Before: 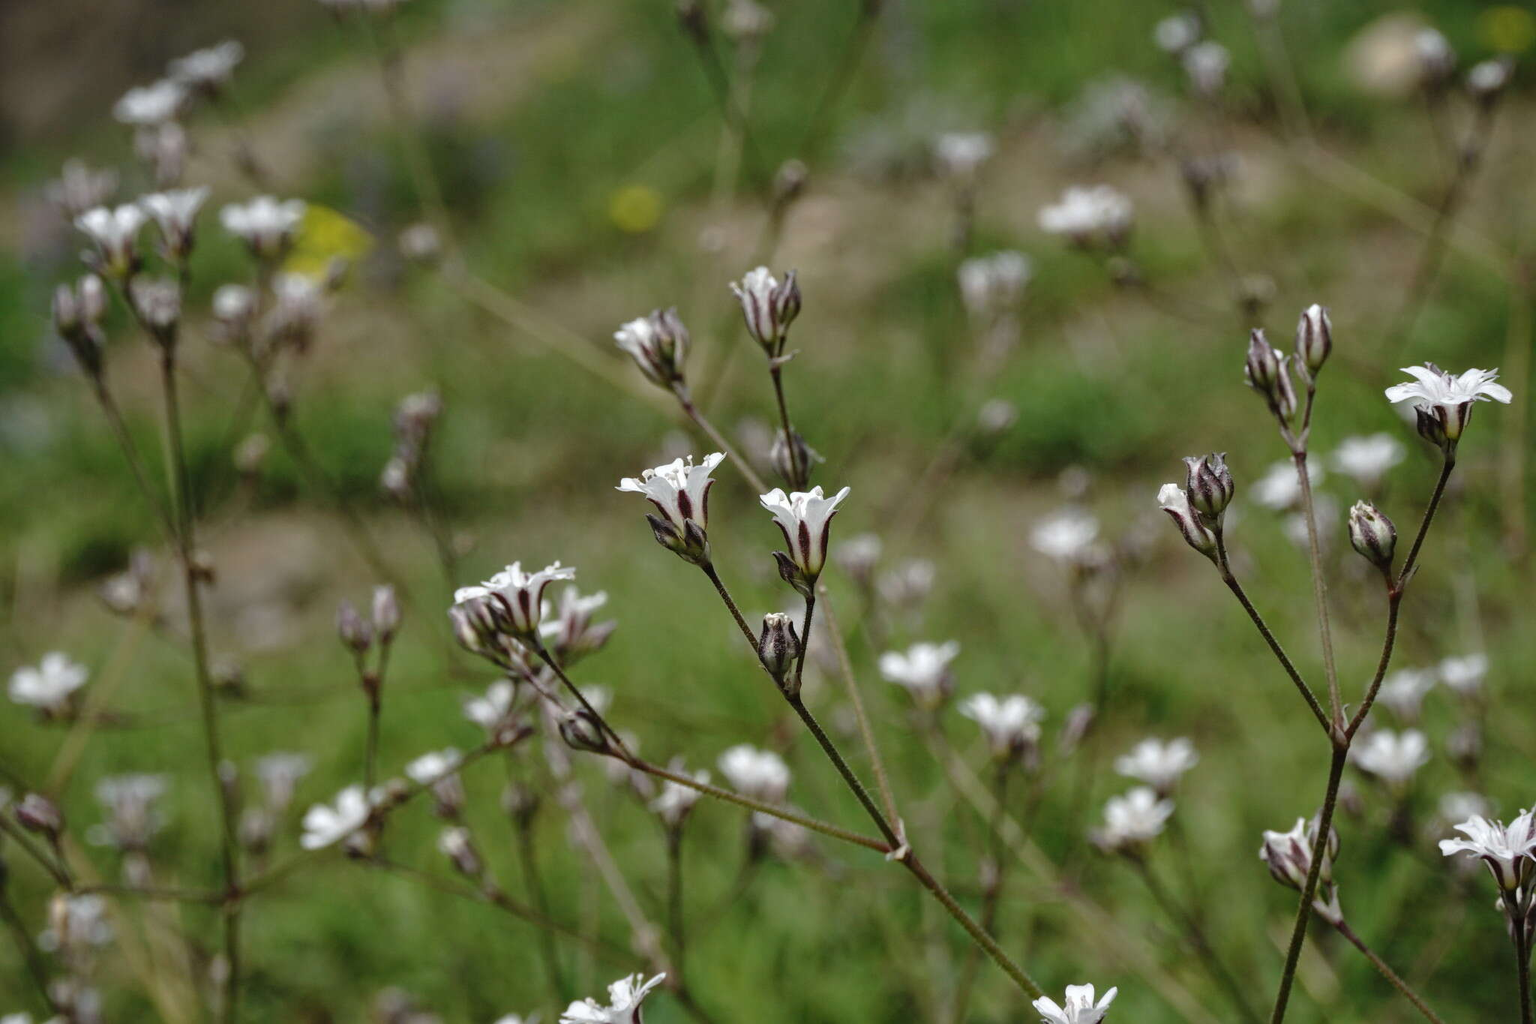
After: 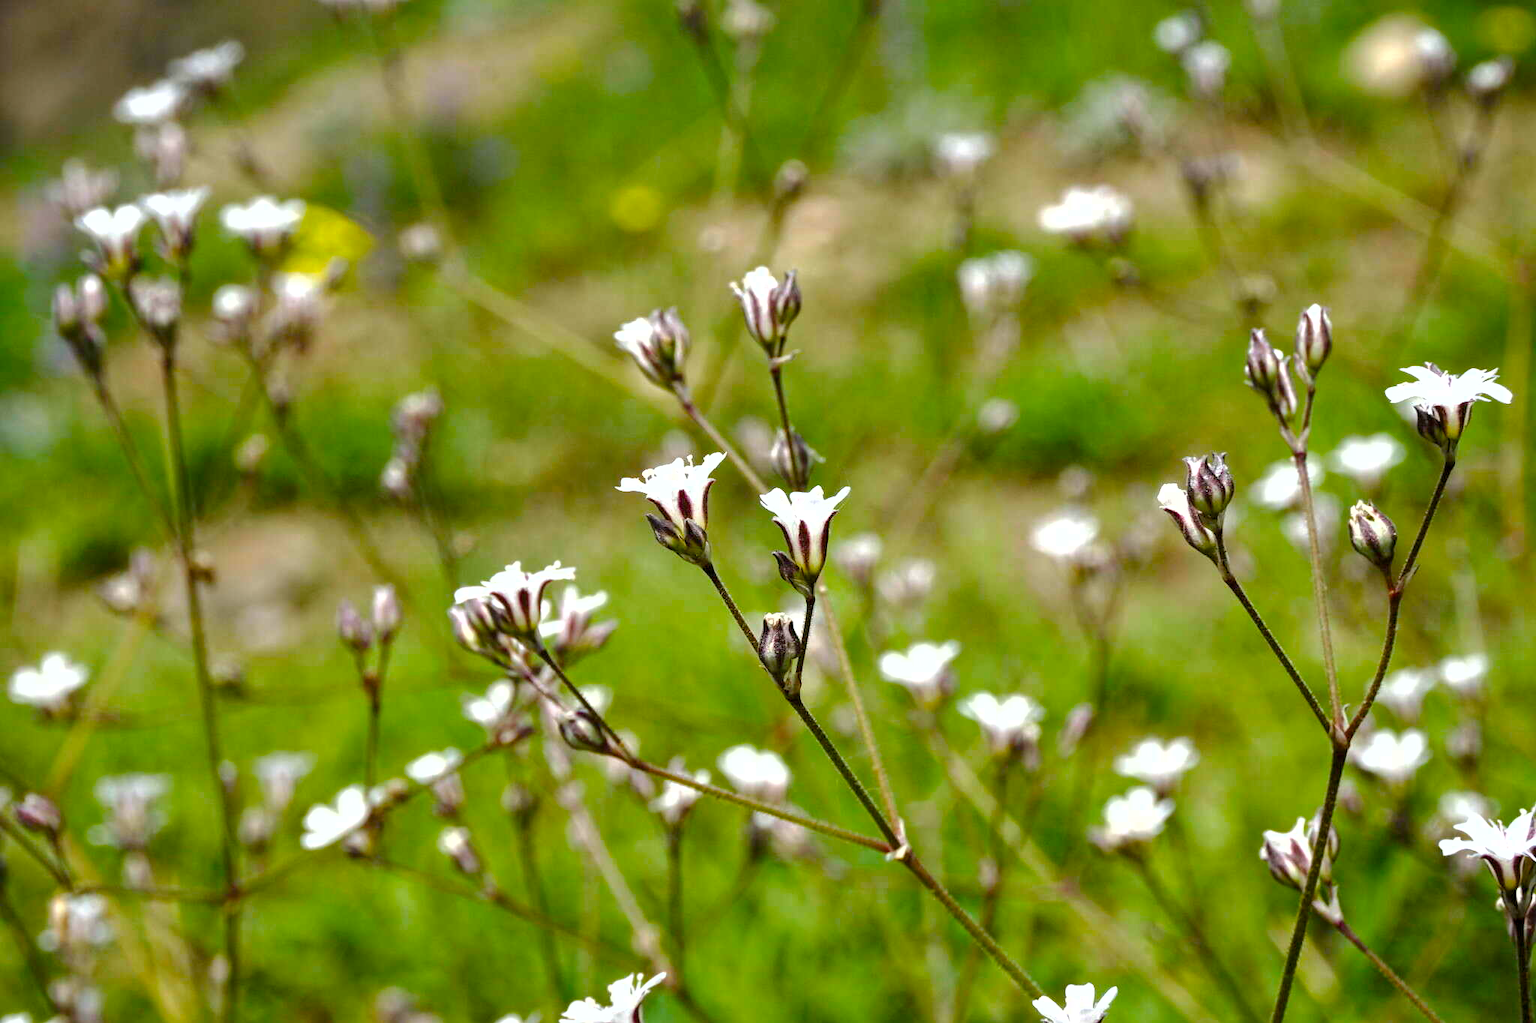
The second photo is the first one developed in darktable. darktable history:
exposure: black level correction 0.001, exposure 1.119 EV, compensate highlight preservation false
shadows and highlights: shadows 19.89, highlights -19.83, soften with gaussian
color balance rgb: global offset › luminance -0.422%, shadows fall-off 298.713%, white fulcrum 1.99 EV, highlights fall-off 298.741%, perceptual saturation grading › global saturation 20%, perceptual saturation grading › highlights -25.411%, perceptual saturation grading › shadows 25%, perceptual brilliance grading › highlights 9.717%, perceptual brilliance grading › shadows -5.002%, mask middle-gray fulcrum 99.717%, global vibrance 20%, contrast gray fulcrum 38.271%
